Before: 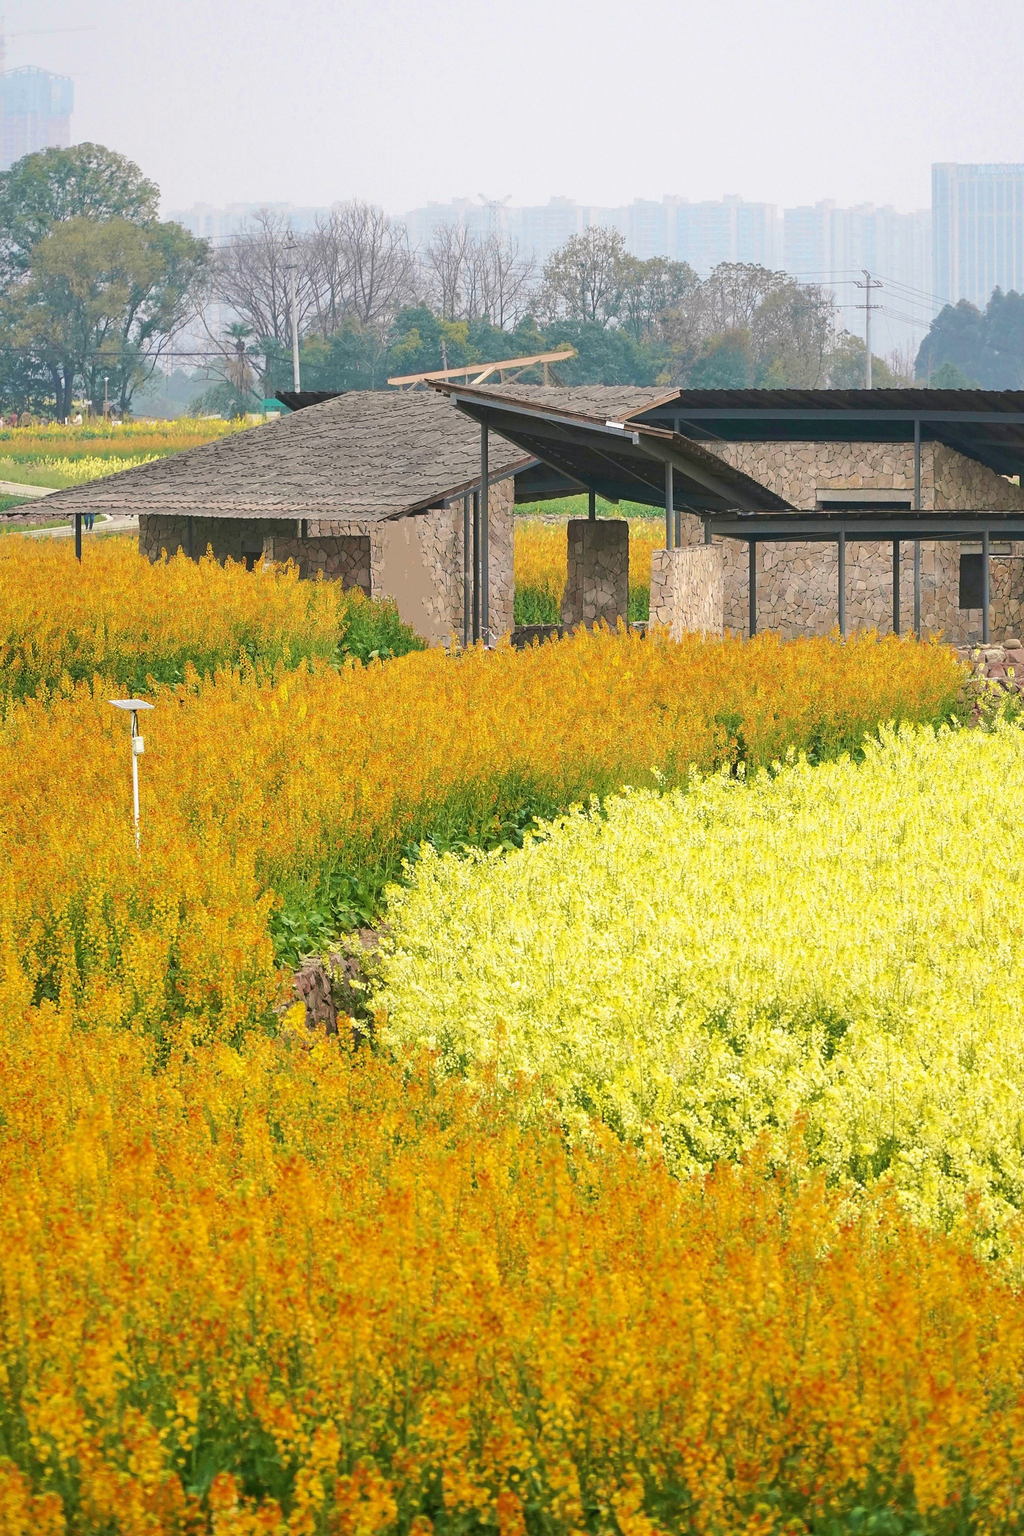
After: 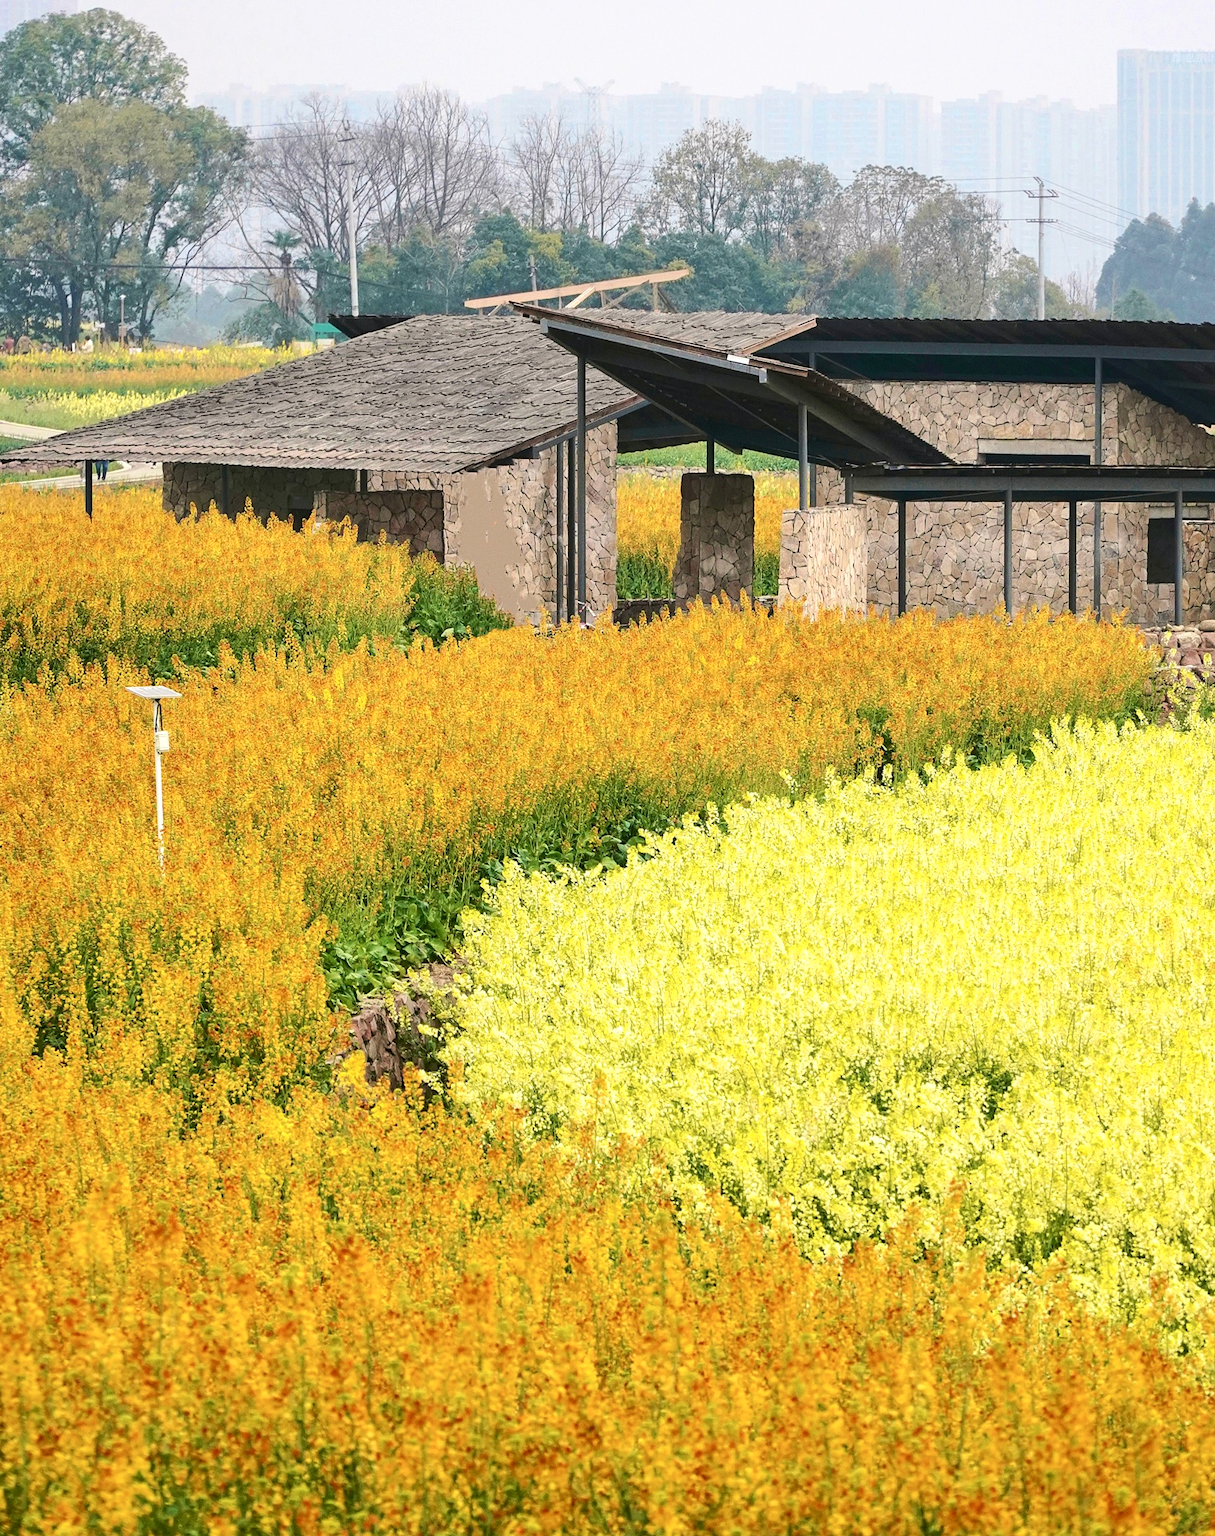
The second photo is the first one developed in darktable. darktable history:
contrast brightness saturation: contrast 0.22
local contrast: highlights 100%, shadows 100%, detail 120%, midtone range 0.2
rotate and perspective: rotation 0.174°, lens shift (vertical) 0.013, lens shift (horizontal) 0.019, shear 0.001, automatic cropping original format, crop left 0.007, crop right 0.991, crop top 0.016, crop bottom 0.997
crop: top 7.625%, bottom 8.027%
